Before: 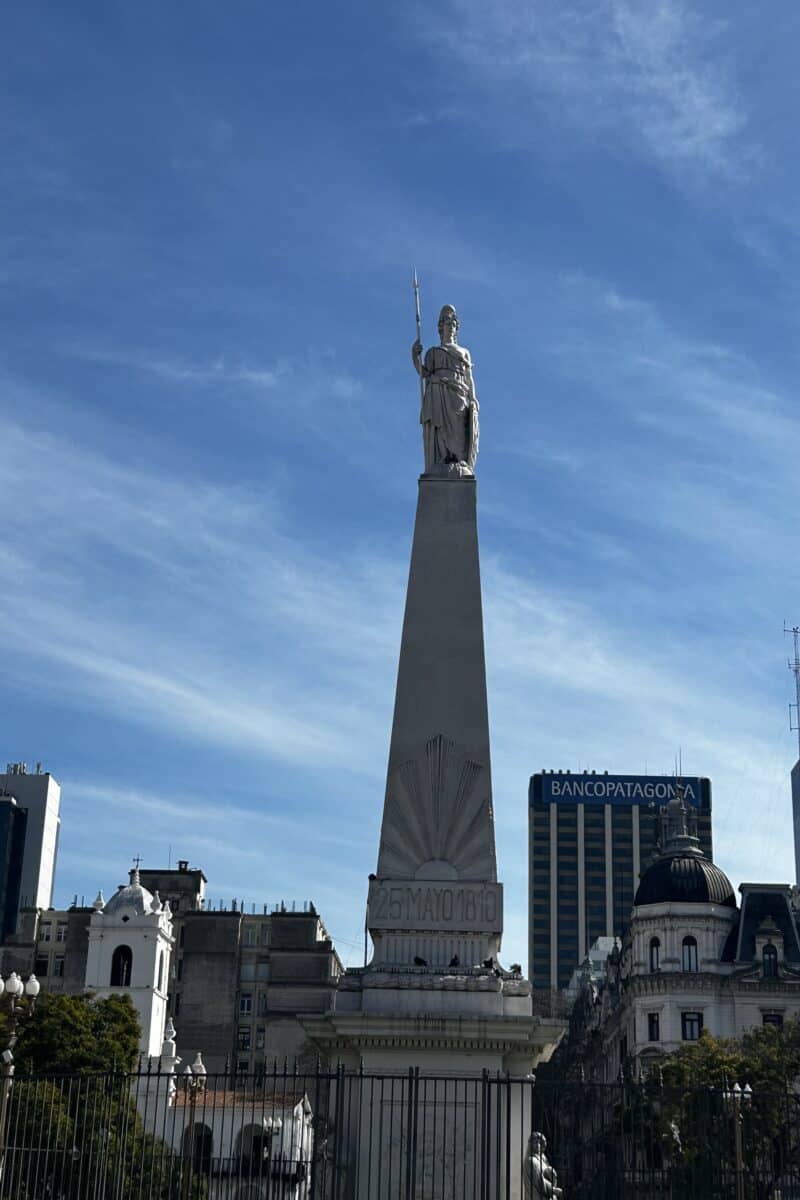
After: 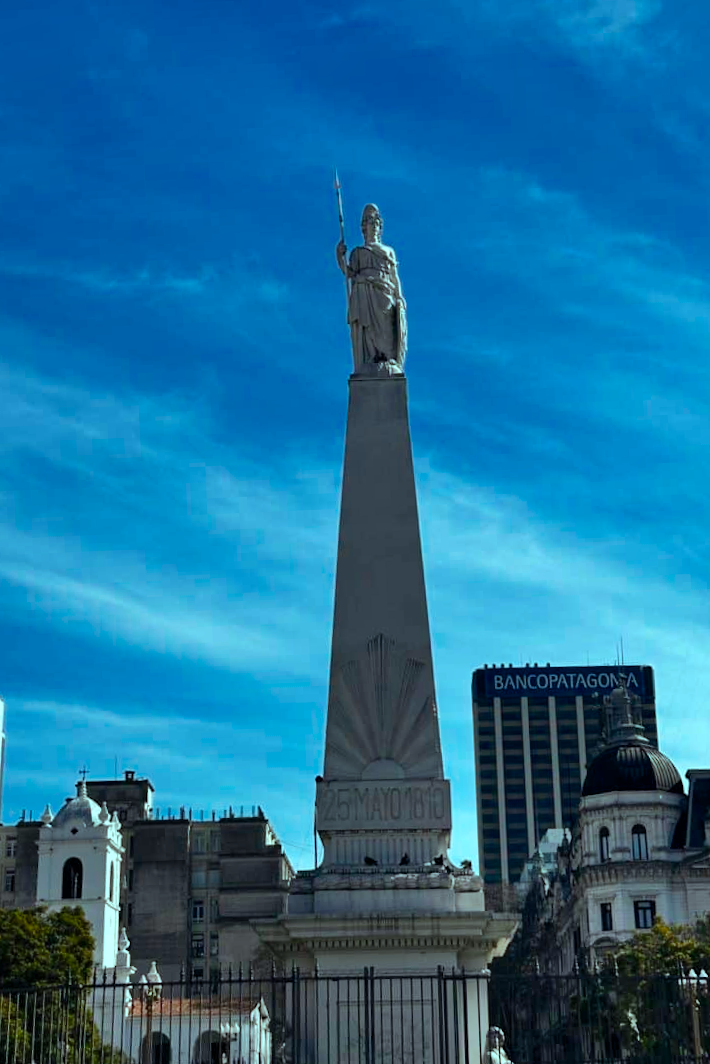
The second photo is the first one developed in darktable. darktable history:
color balance rgb: highlights gain › chroma 4.081%, highlights gain › hue 199.81°, perceptual saturation grading › global saturation 19.506%, saturation formula JzAzBz (2021)
crop and rotate: angle 2.43°, left 5.585%, top 5.707%
shadows and highlights: low approximation 0.01, soften with gaussian
